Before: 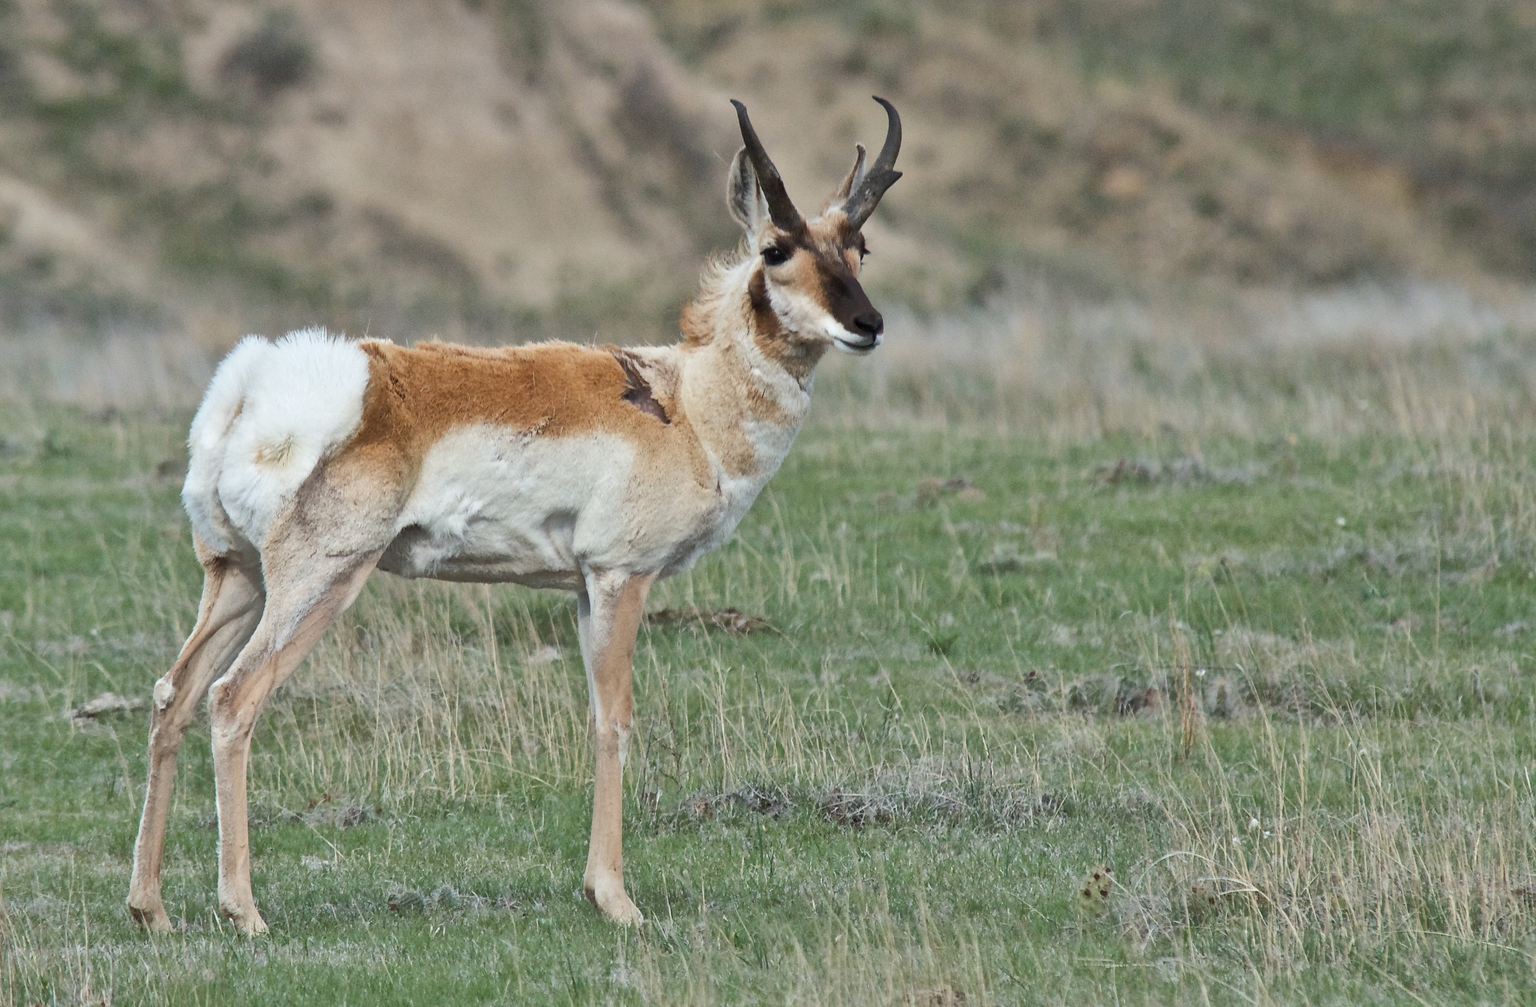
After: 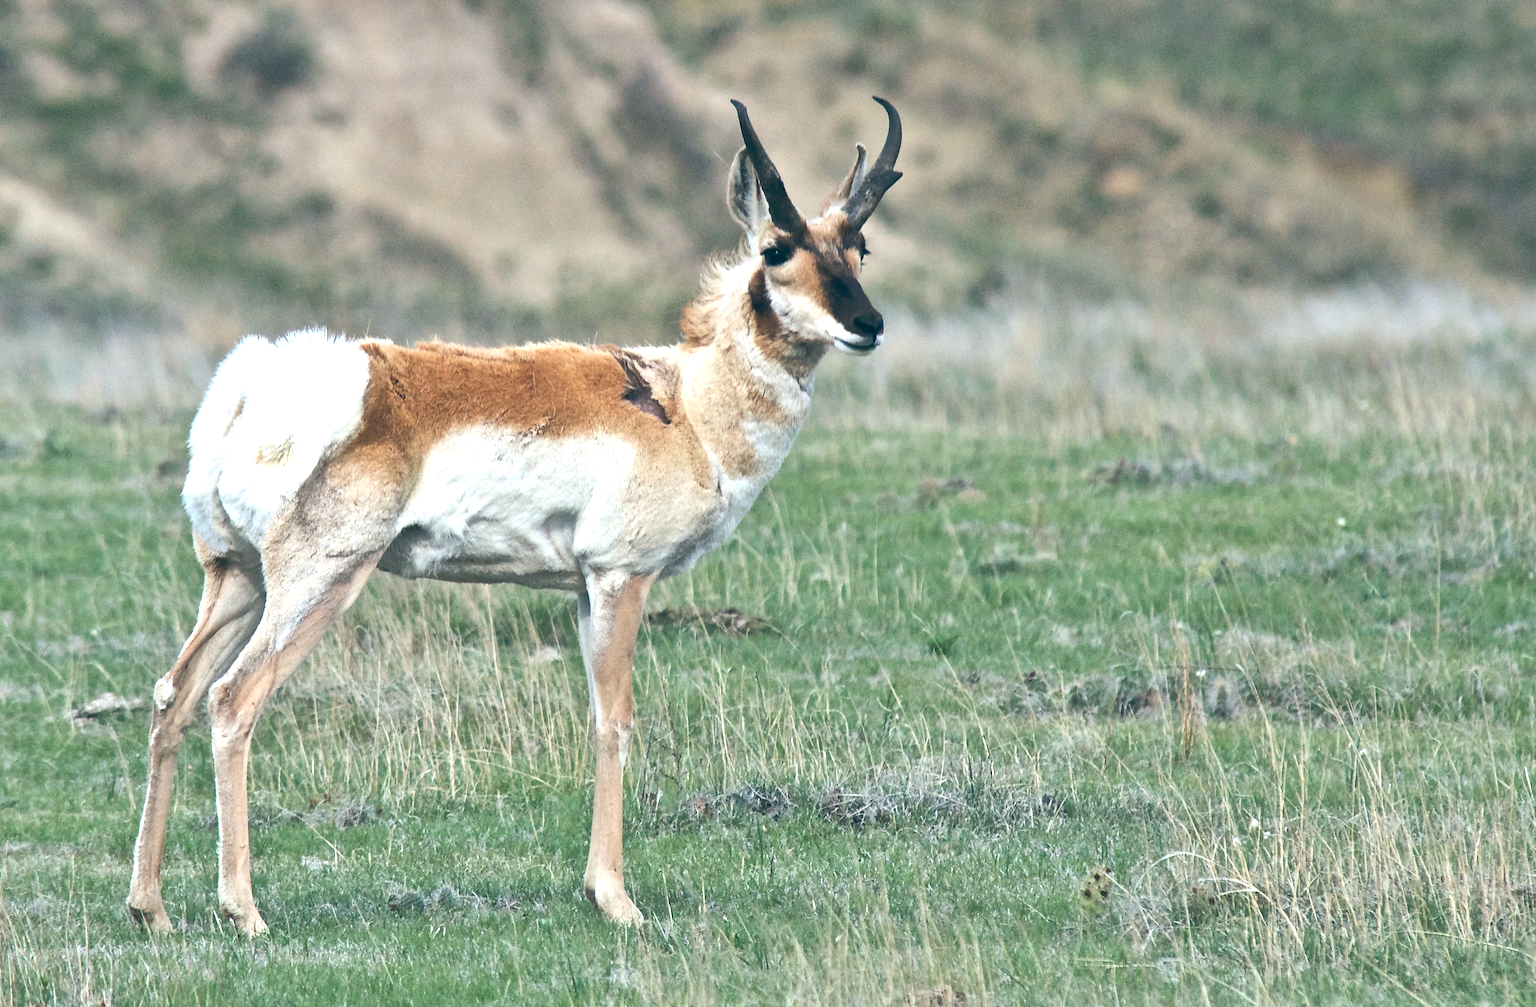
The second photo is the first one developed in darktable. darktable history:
color balance: lift [1.016, 0.983, 1, 1.017], gamma [0.958, 1, 1, 1], gain [0.981, 1.007, 0.993, 1.002], input saturation 118.26%, contrast 13.43%, contrast fulcrum 21.62%, output saturation 82.76%
exposure: black level correction 0, exposure 0.5 EV, compensate exposure bias true, compensate highlight preservation false
